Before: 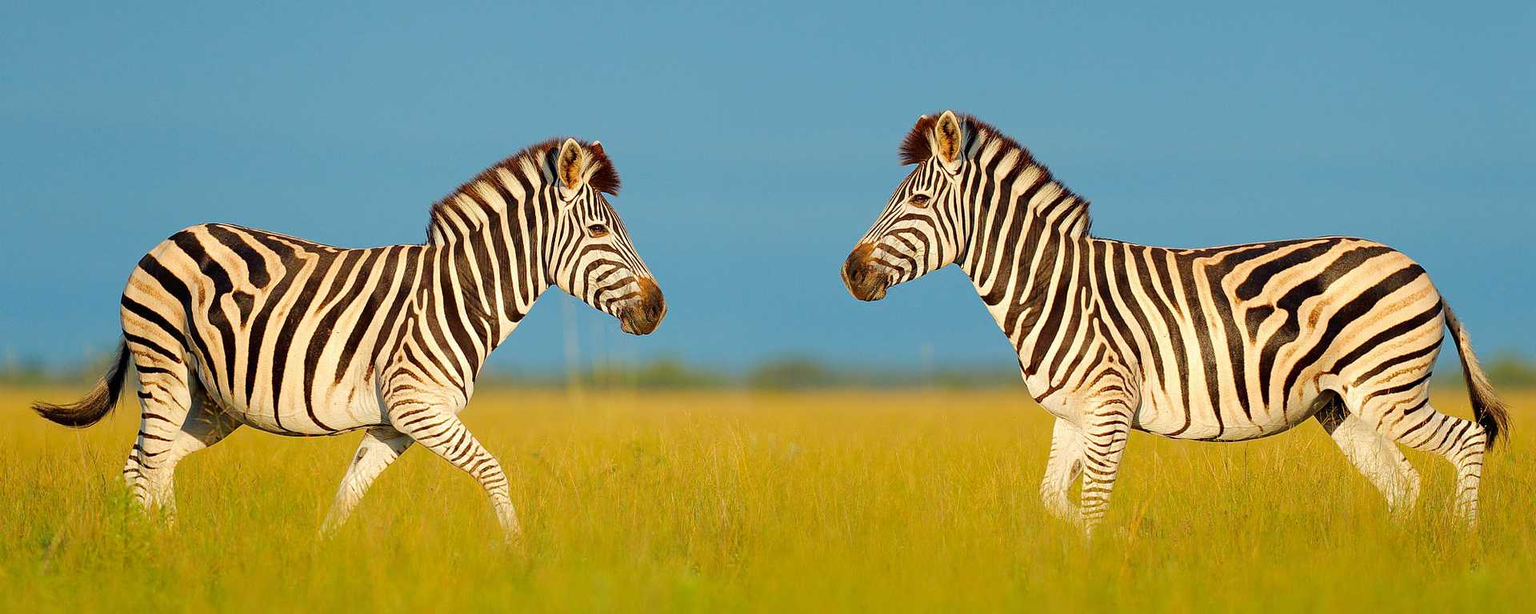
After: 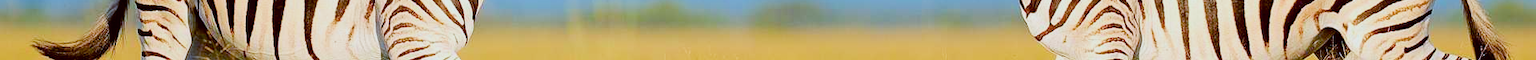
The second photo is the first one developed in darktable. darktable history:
crop and rotate: top 59.084%, bottom 30.916%
filmic rgb: black relative exposure -7.65 EV, white relative exposure 4.56 EV, hardness 3.61
color calibration: illuminant as shot in camera, x 0.37, y 0.382, temperature 4313.32 K
color balance: lift [1, 1.015, 1.004, 0.985], gamma [1, 0.958, 0.971, 1.042], gain [1, 0.956, 0.977, 1.044]
exposure: exposure 0.669 EV, compensate highlight preservation false
